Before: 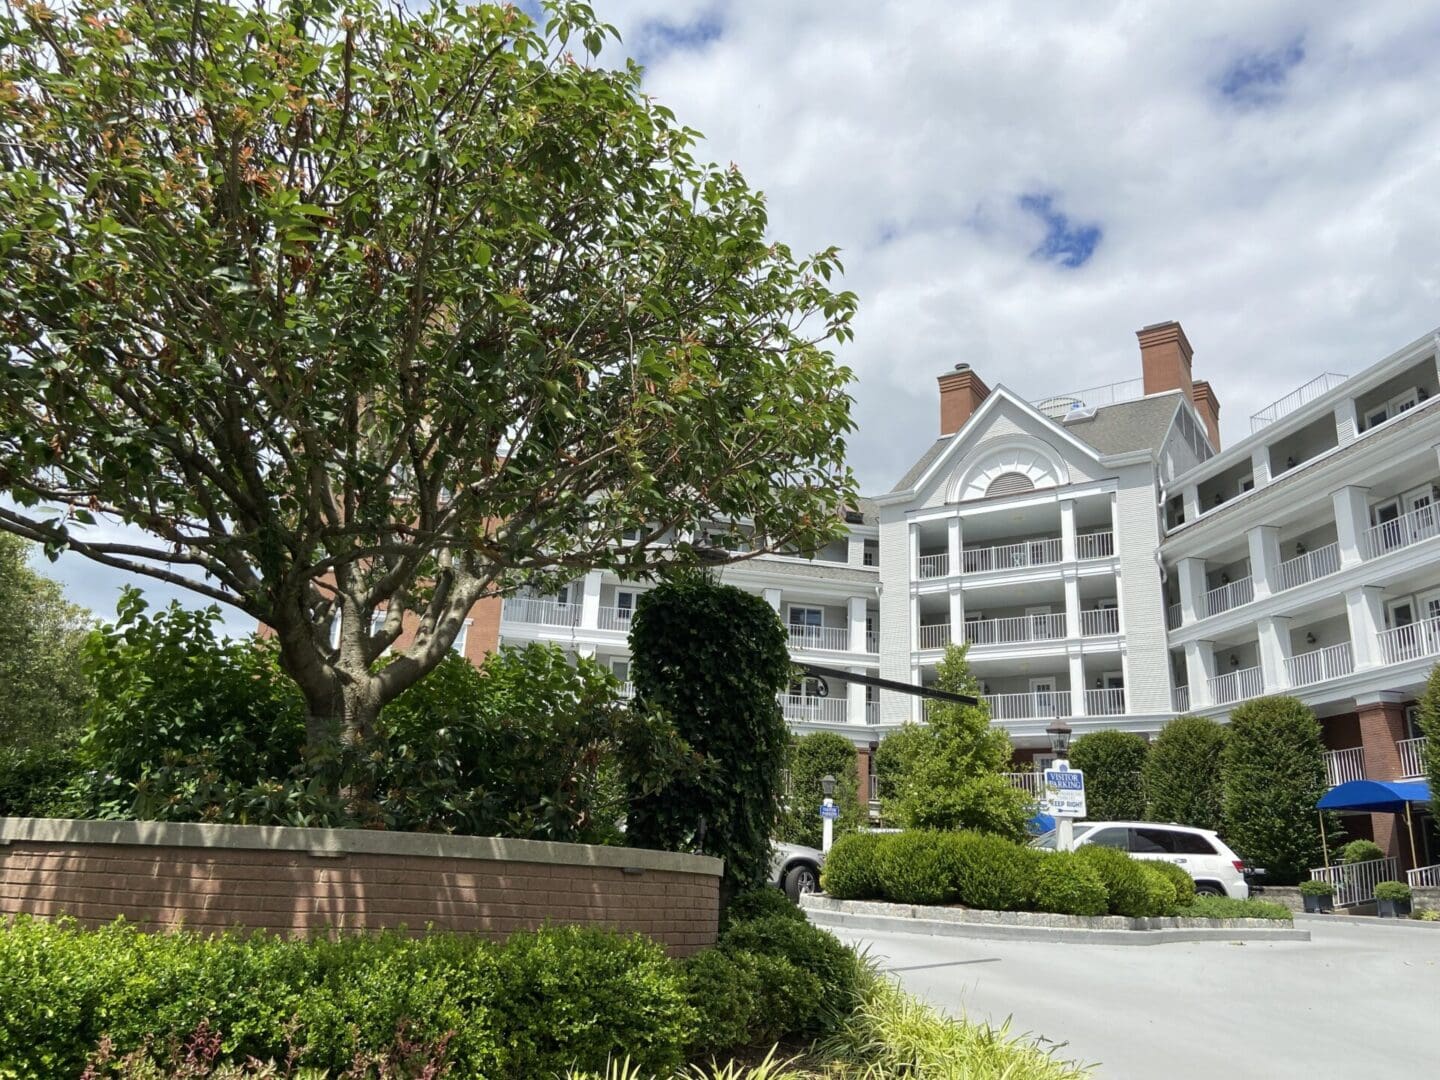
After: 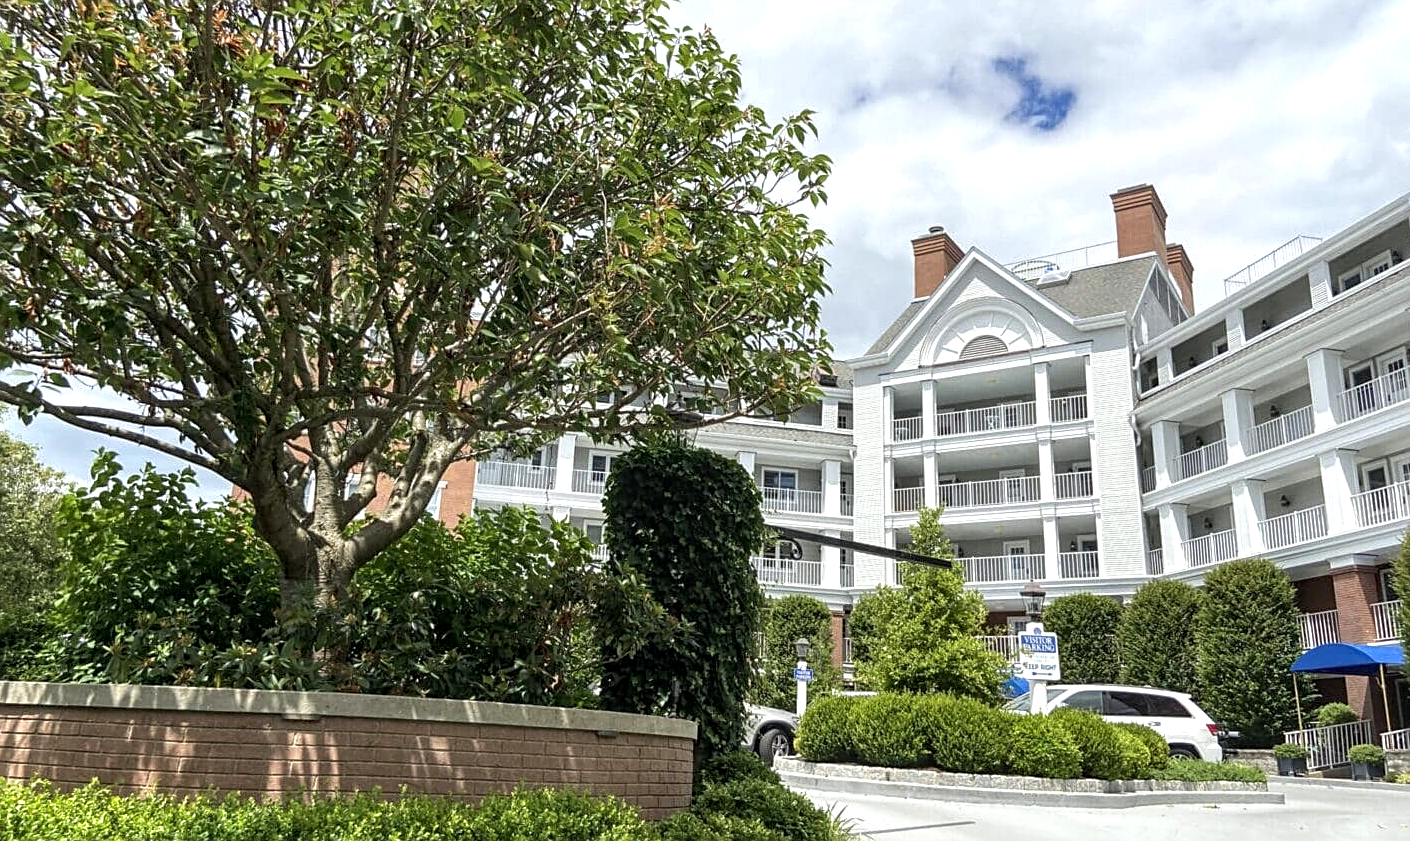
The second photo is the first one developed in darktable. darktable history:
sharpen: on, module defaults
local contrast: detail 130%
exposure: exposure 0.426 EV, compensate highlight preservation false
crop and rotate: left 1.814%, top 12.818%, right 0.25%, bottom 9.225%
tone equalizer: on, module defaults
